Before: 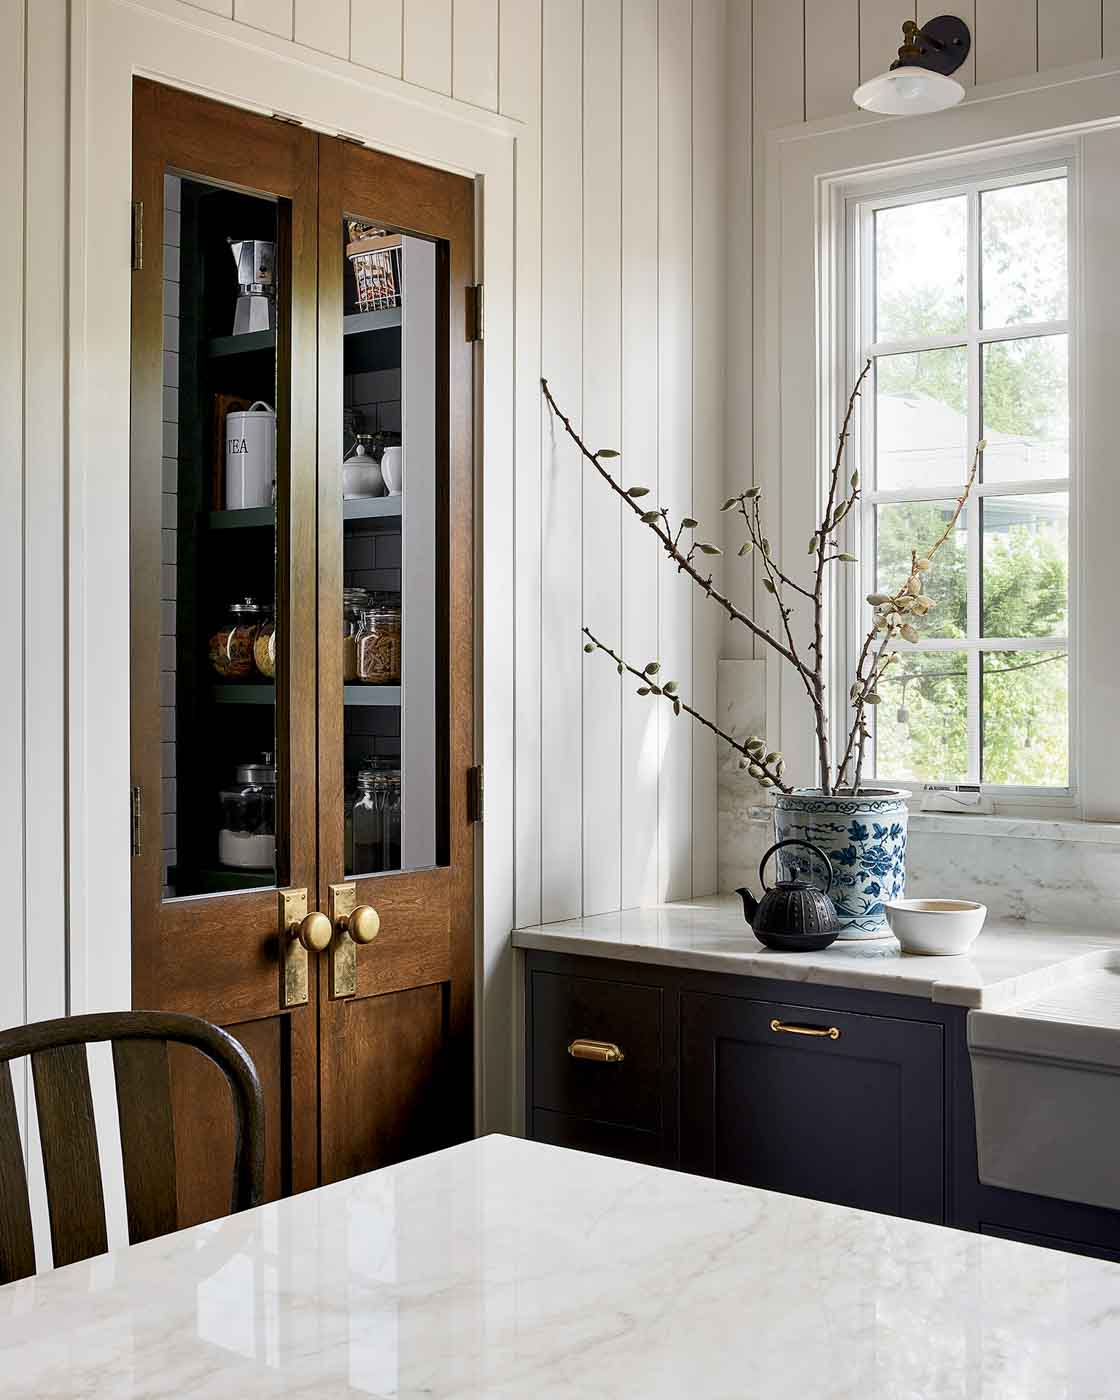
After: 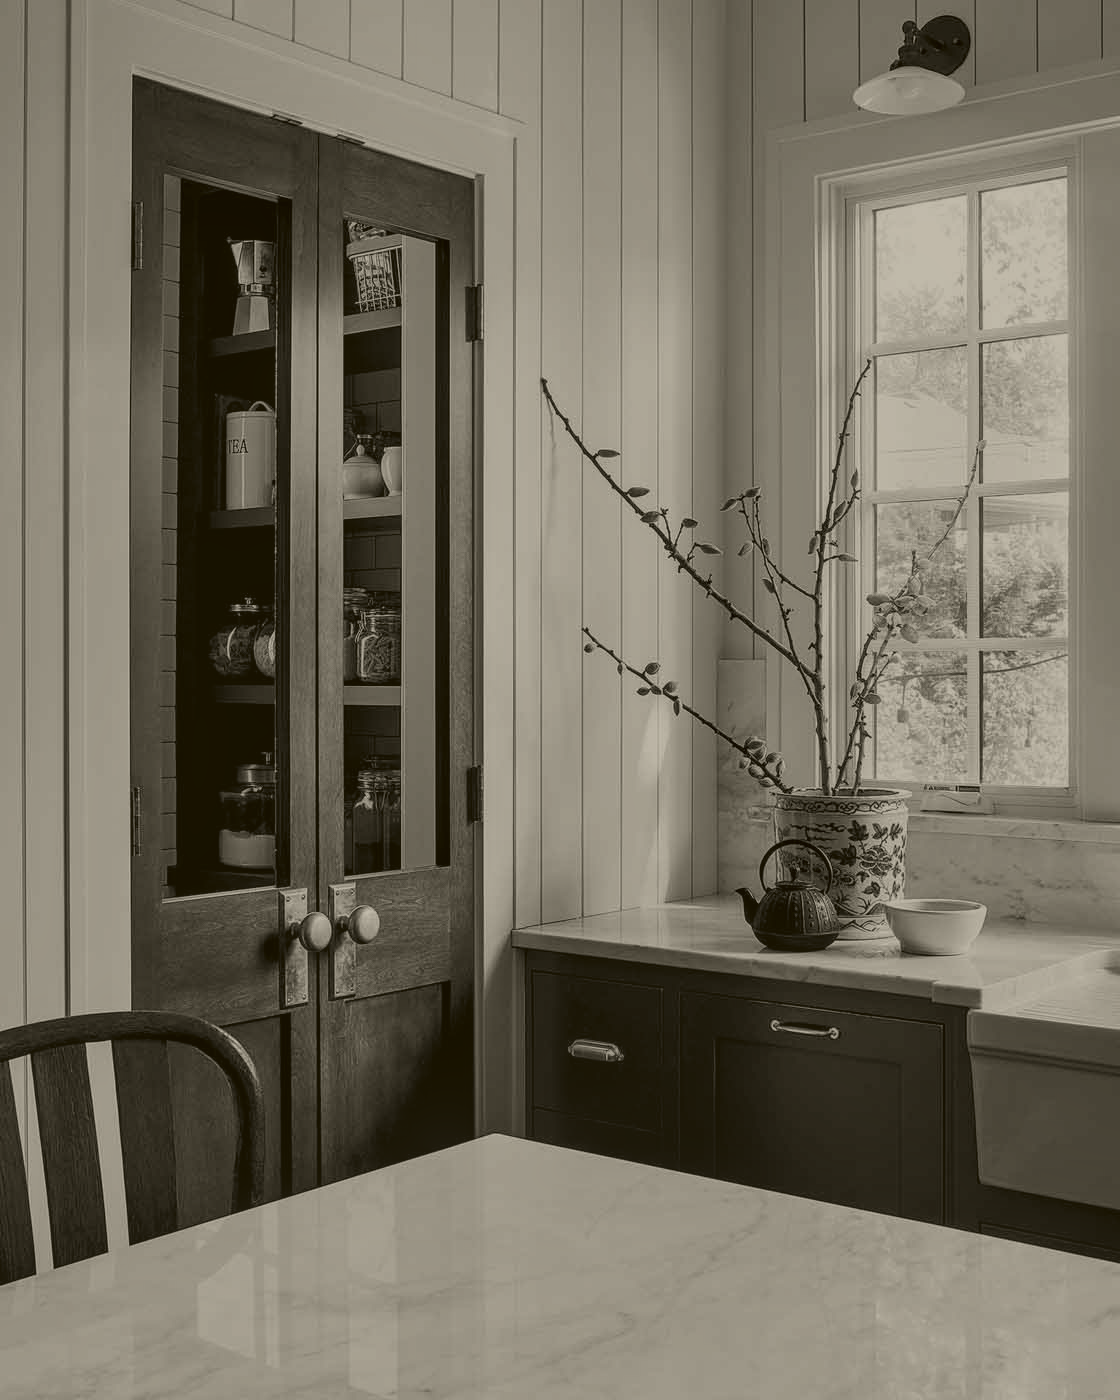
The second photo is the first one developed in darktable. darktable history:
colorize: hue 41.44°, saturation 22%, source mix 60%, lightness 10.61%
local contrast: detail 135%, midtone range 0.75
